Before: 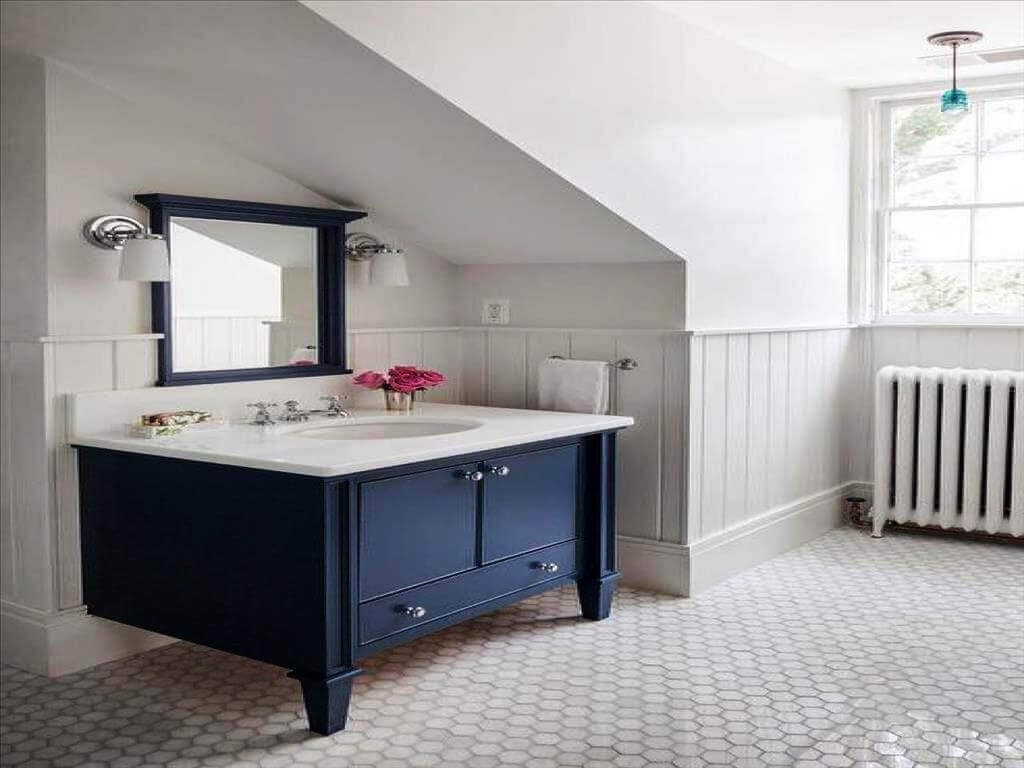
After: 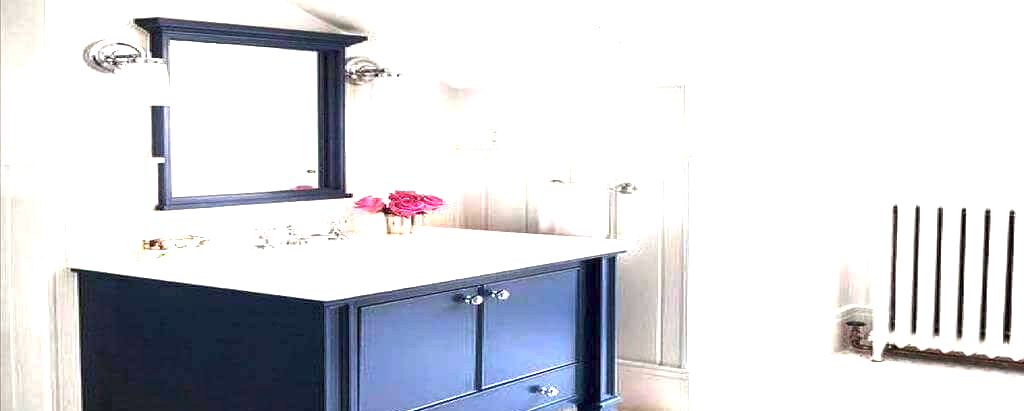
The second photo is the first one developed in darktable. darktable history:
crop and rotate: top 23.043%, bottom 23.437%
exposure: exposure 2.207 EV, compensate highlight preservation false
